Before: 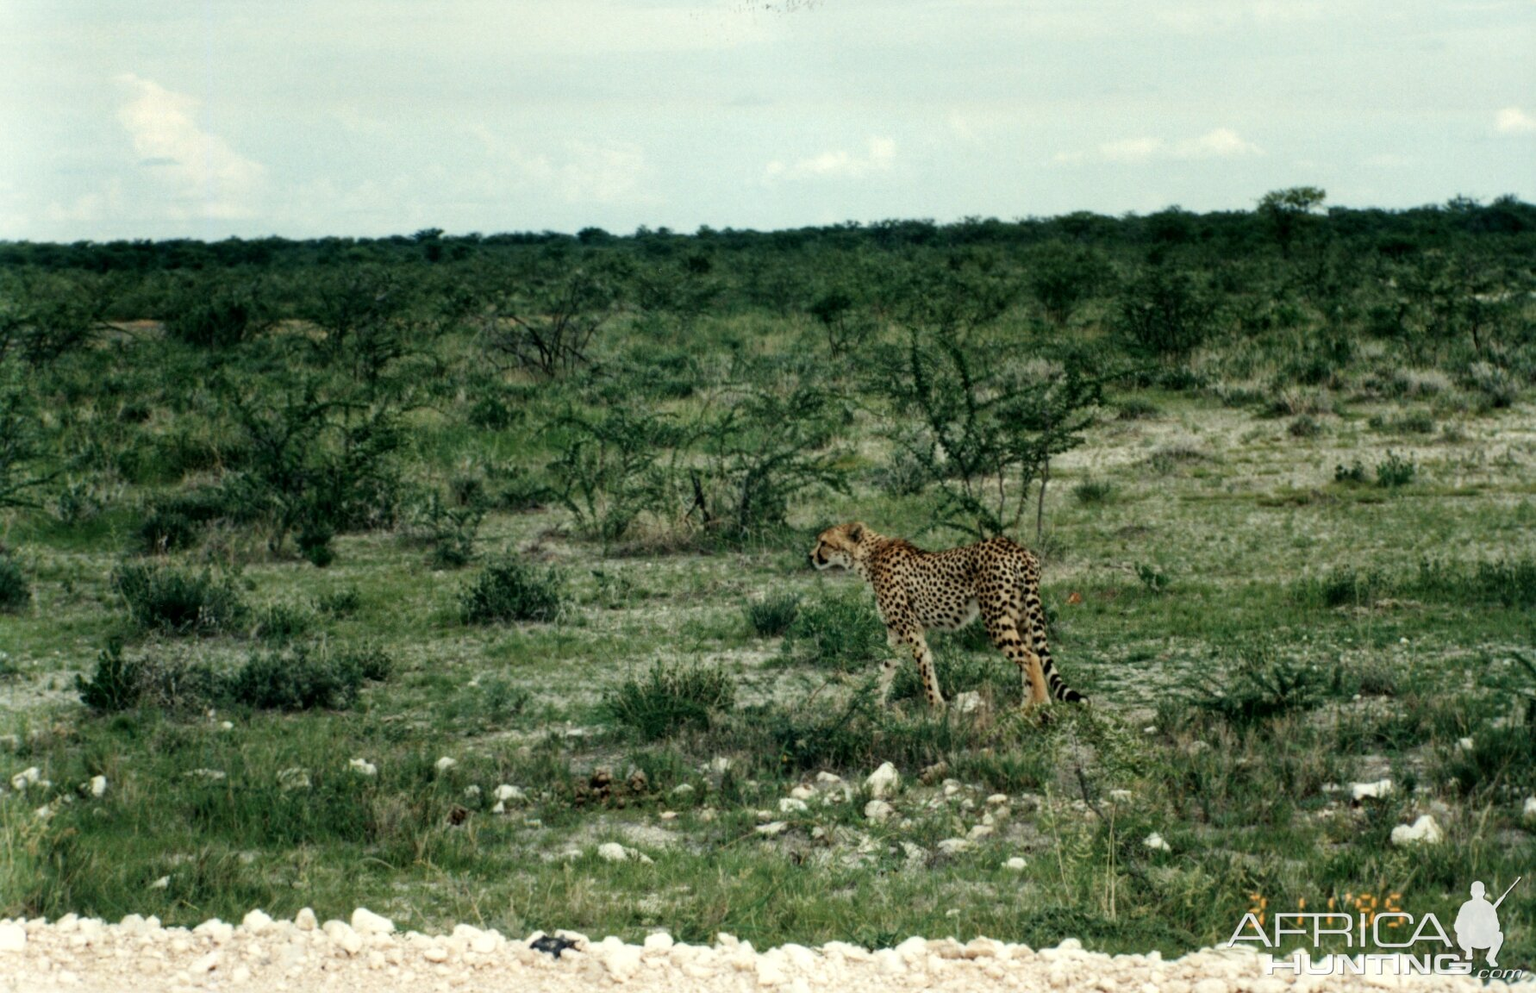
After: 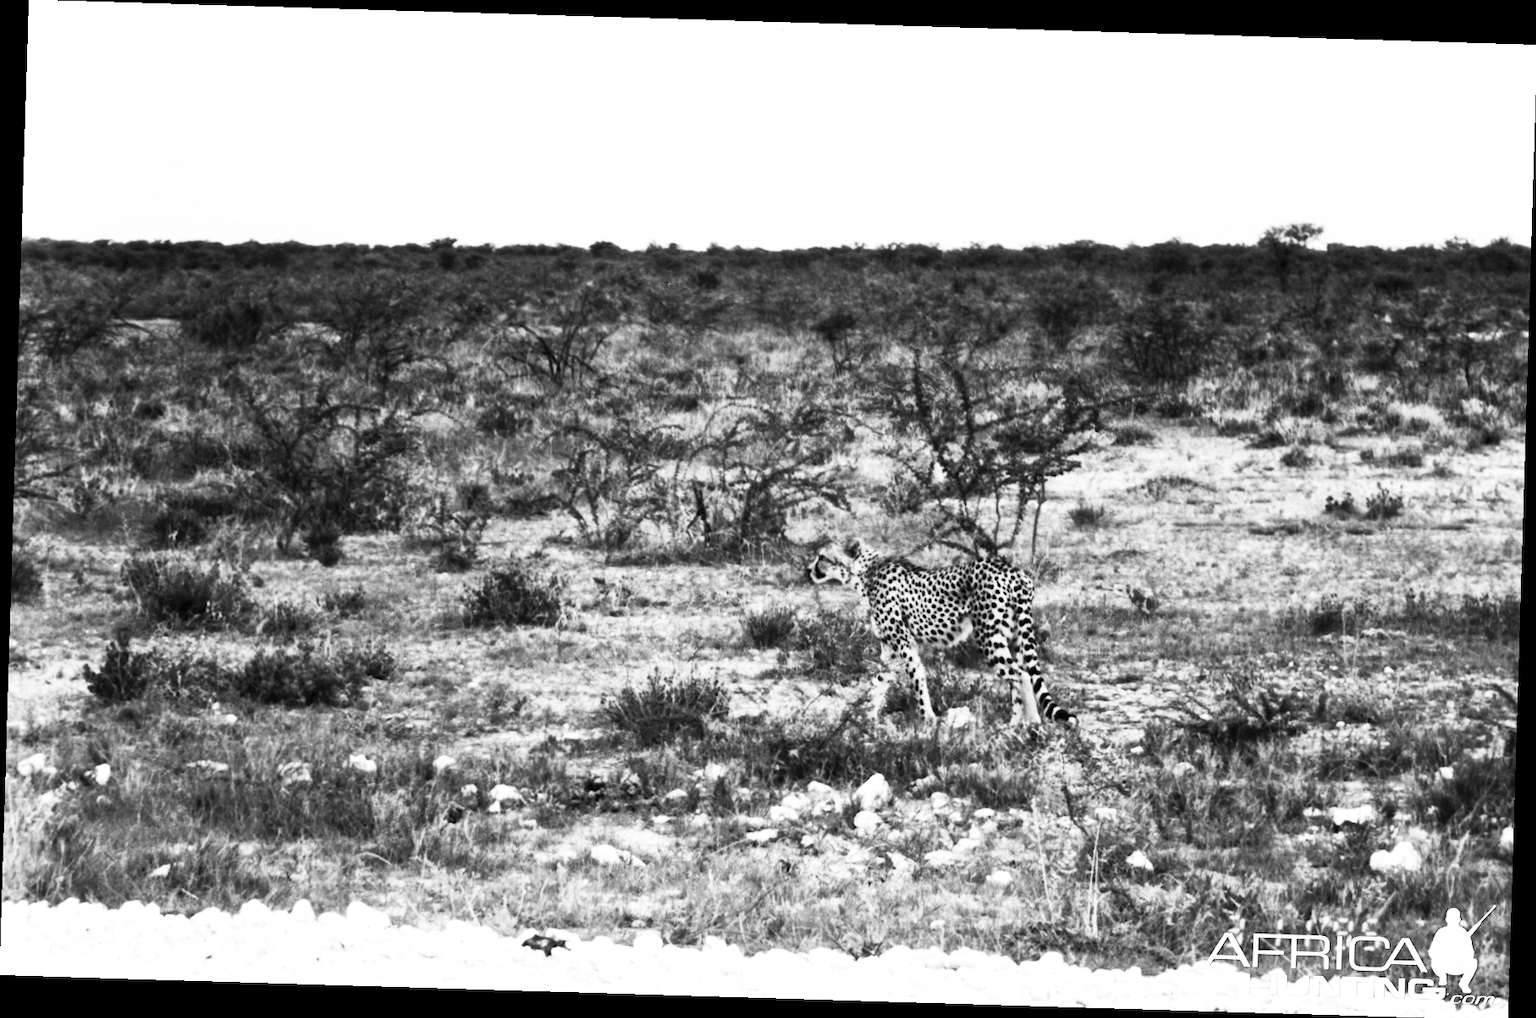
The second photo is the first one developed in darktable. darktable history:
rotate and perspective: rotation 1.72°, automatic cropping off
exposure: exposure 0.367 EV, compensate highlight preservation false
contrast brightness saturation: contrast 0.53, brightness 0.47, saturation -1
